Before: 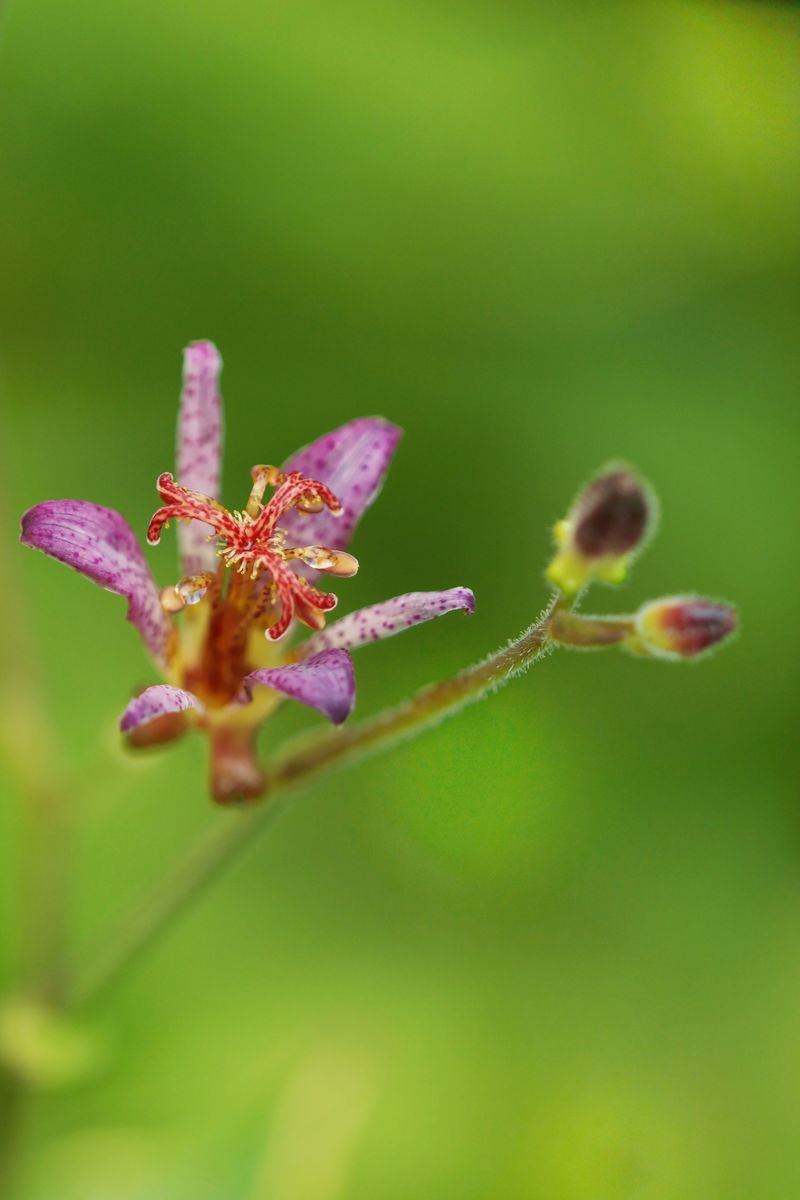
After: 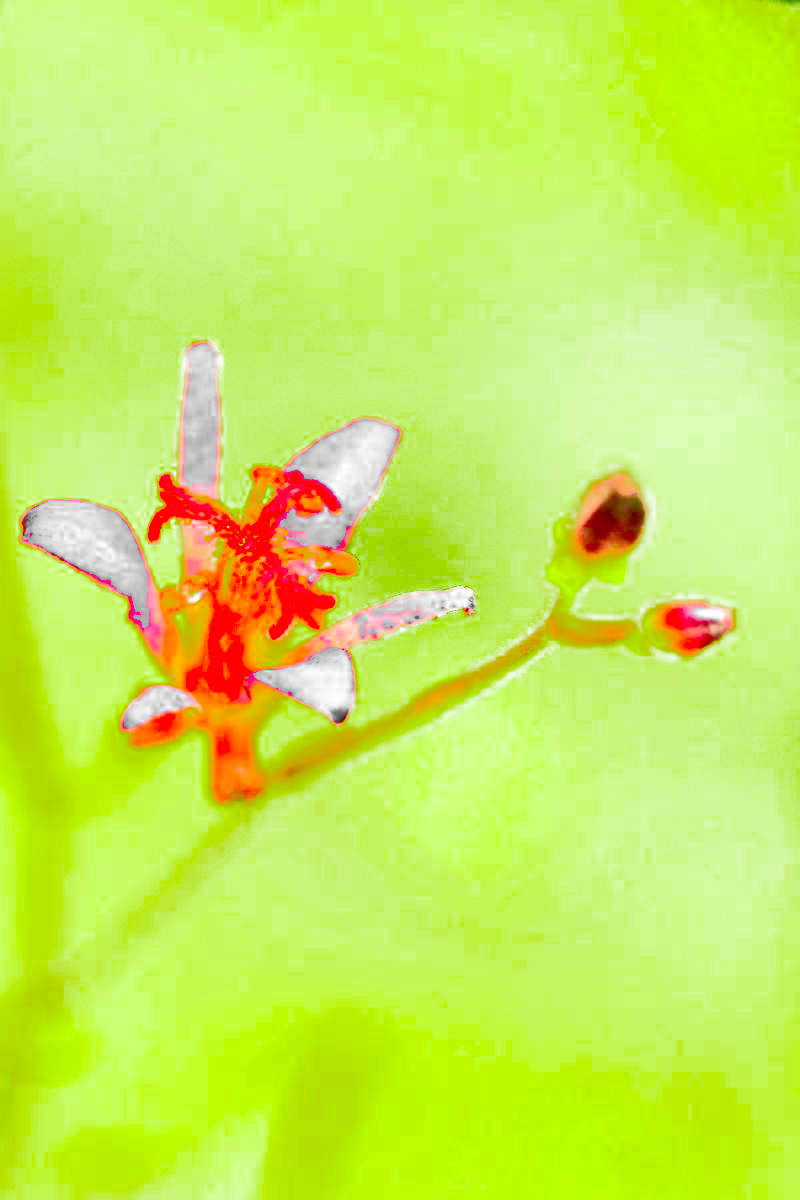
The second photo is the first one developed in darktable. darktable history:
contrast brightness saturation: contrast 0.998, brightness 0.999, saturation 0.996
exposure: black level correction 0.014, exposure 1.785 EV, compensate exposure bias true, compensate highlight preservation false
color zones: curves: ch0 [(0.004, 0.388) (0.125, 0.392) (0.25, 0.404) (0.375, 0.5) (0.5, 0.5) (0.625, 0.5) (0.75, 0.5) (0.875, 0.5)]; ch1 [(0, 0.5) (0.125, 0.5) (0.25, 0.5) (0.375, 0.124) (0.524, 0.124) (0.645, 0.128) (0.789, 0.132) (0.914, 0.096) (0.998, 0.068)], mix 25.66%
